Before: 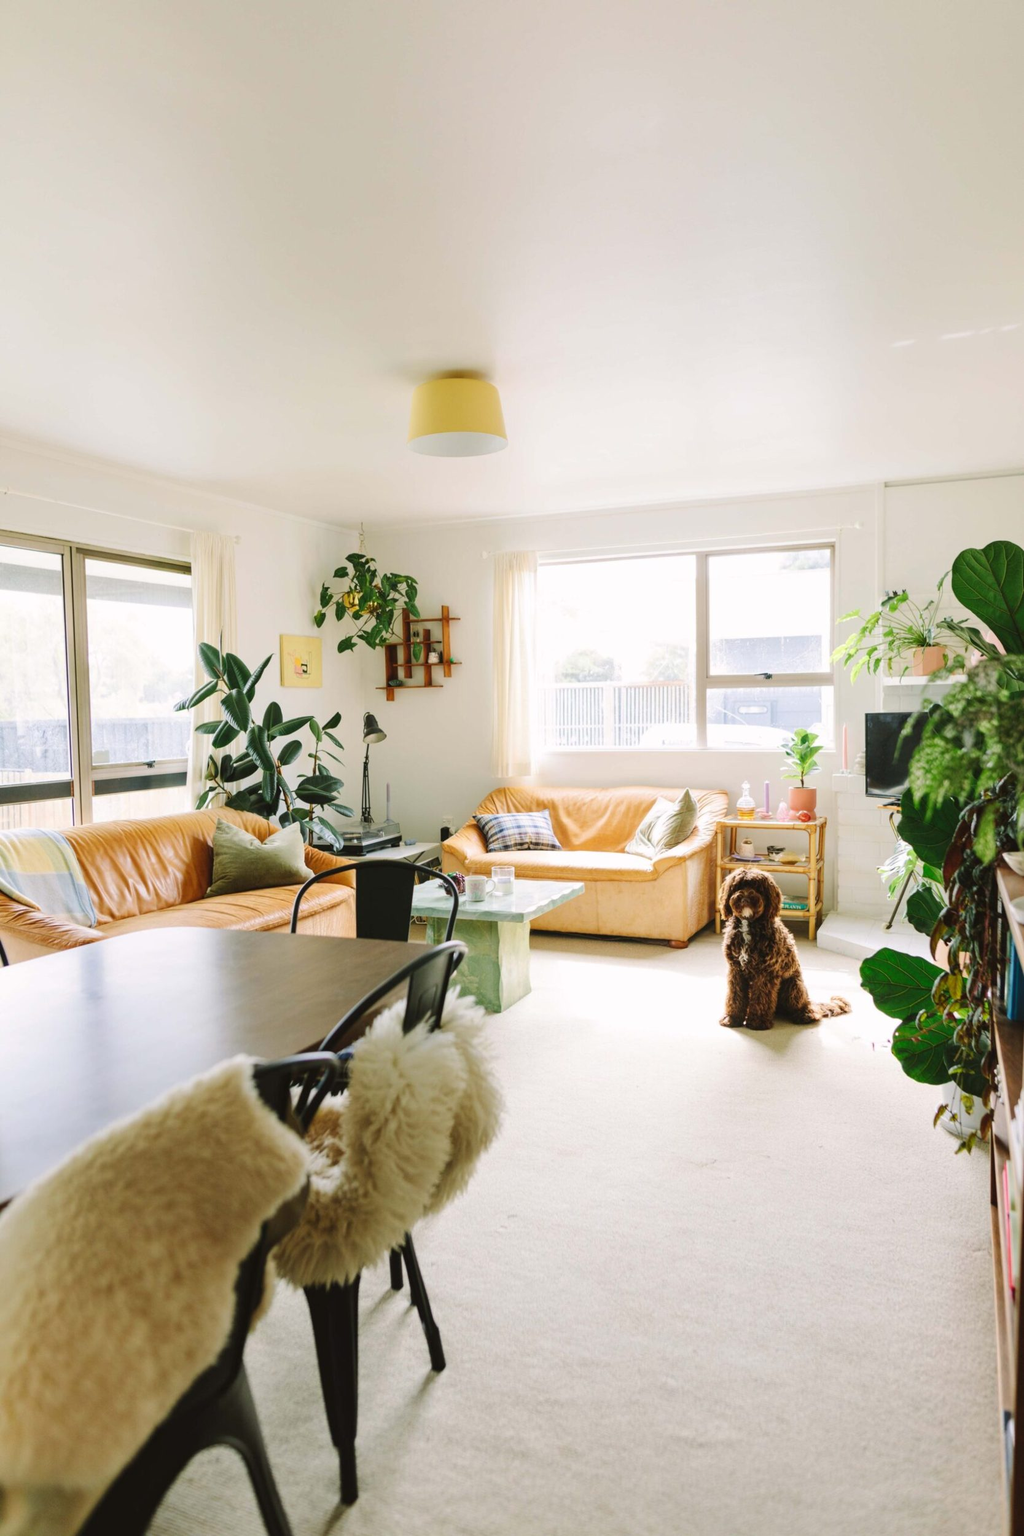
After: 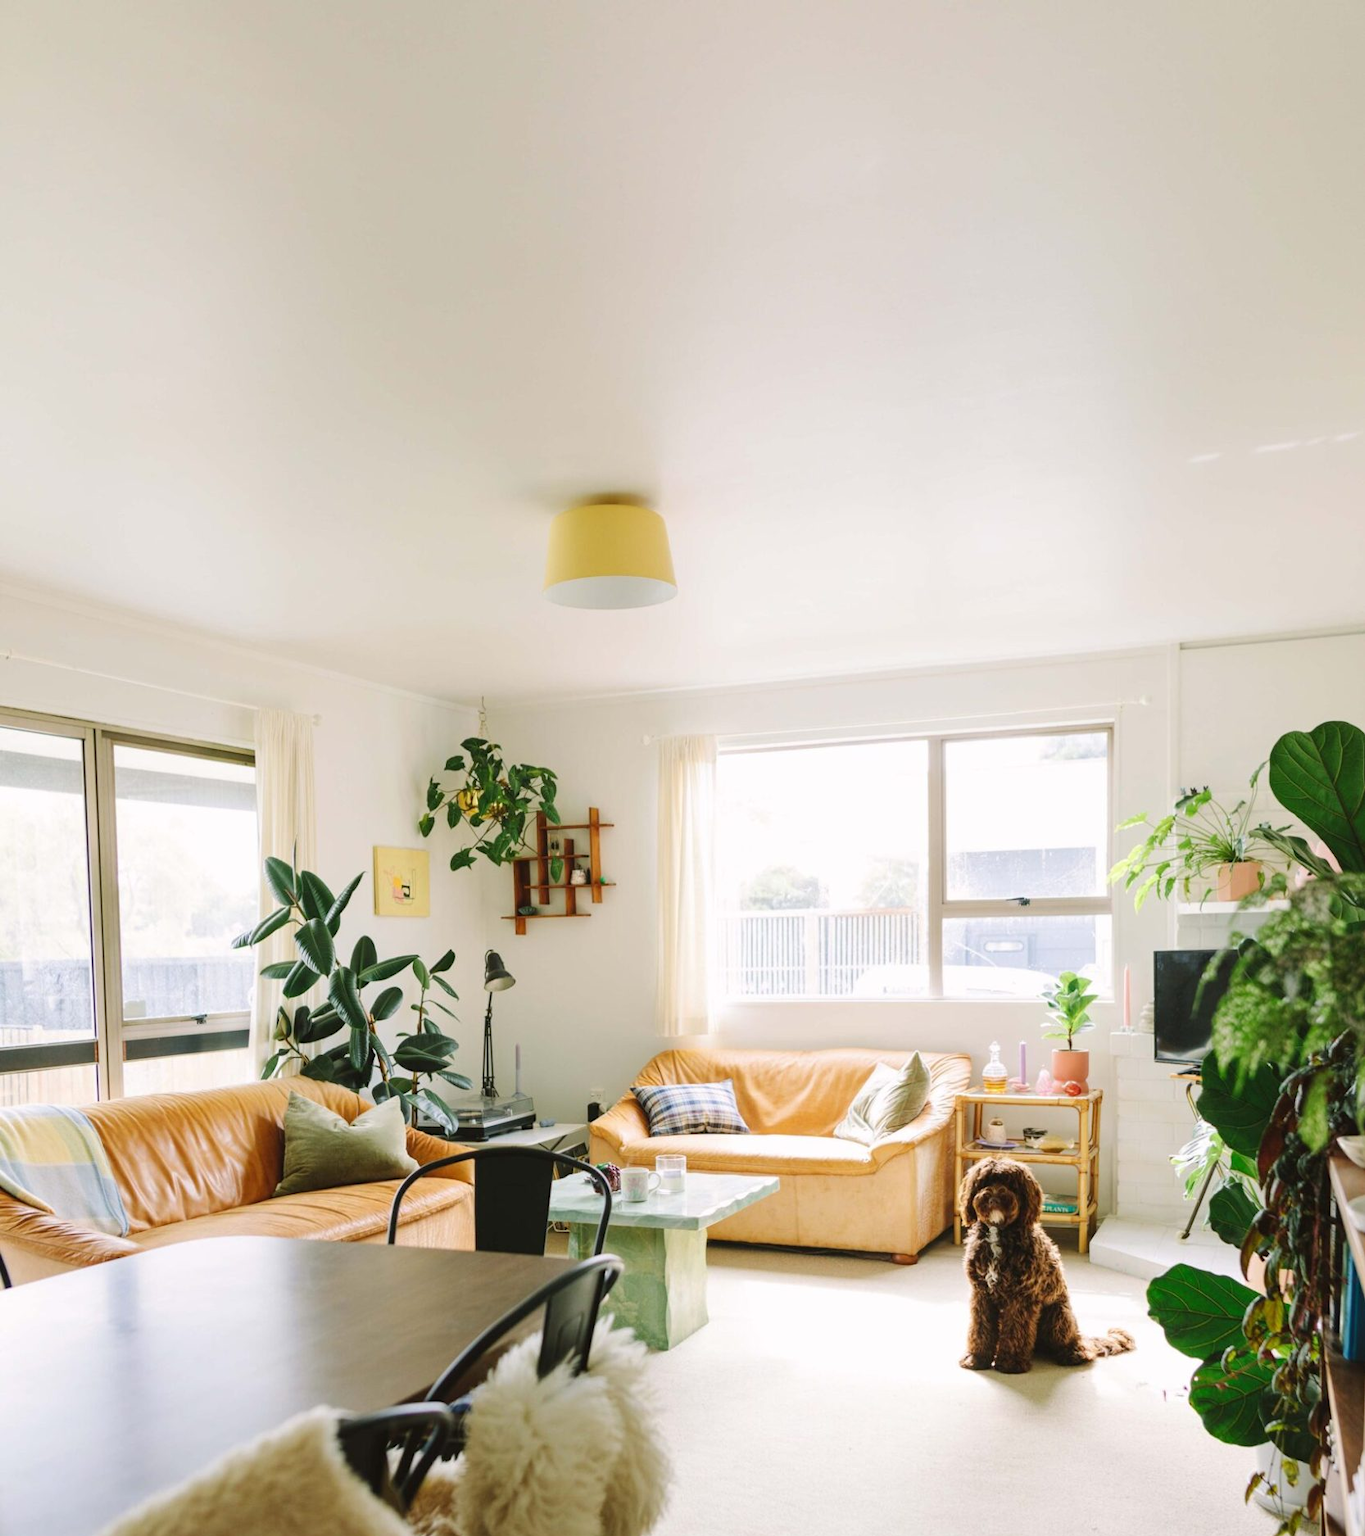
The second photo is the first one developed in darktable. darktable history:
crop: bottom 24.986%
